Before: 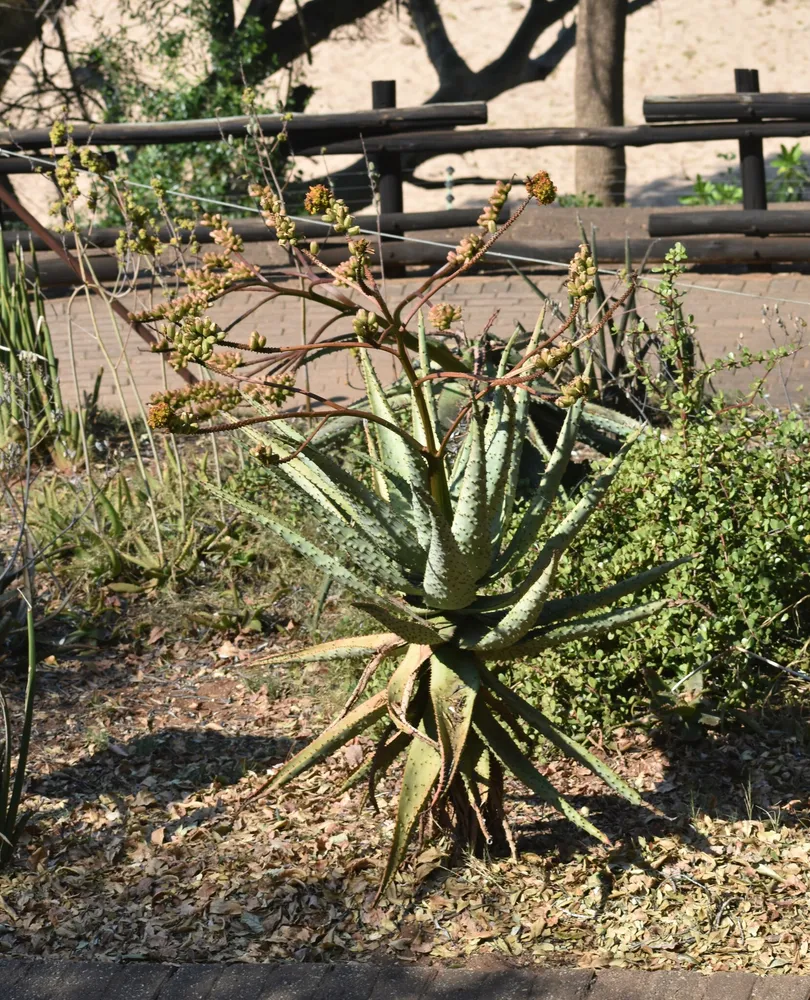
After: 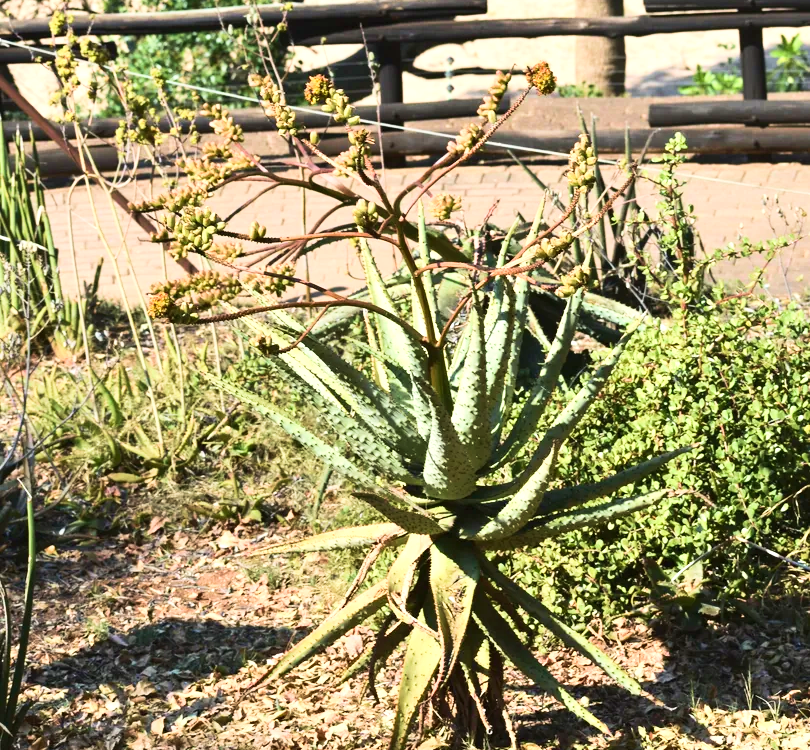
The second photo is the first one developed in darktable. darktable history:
velvia: on, module defaults
exposure: black level correction 0.001, exposure 0.5 EV, compensate highlight preservation false
crop: top 11.039%, bottom 13.894%
tone curve: curves: ch0 [(0, 0) (0.003, 0.017) (0.011, 0.018) (0.025, 0.03) (0.044, 0.051) (0.069, 0.075) (0.1, 0.104) (0.136, 0.138) (0.177, 0.183) (0.224, 0.237) (0.277, 0.294) (0.335, 0.361) (0.399, 0.446) (0.468, 0.552) (0.543, 0.66) (0.623, 0.753) (0.709, 0.843) (0.801, 0.912) (0.898, 0.962) (1, 1)], color space Lab, linked channels, preserve colors none
